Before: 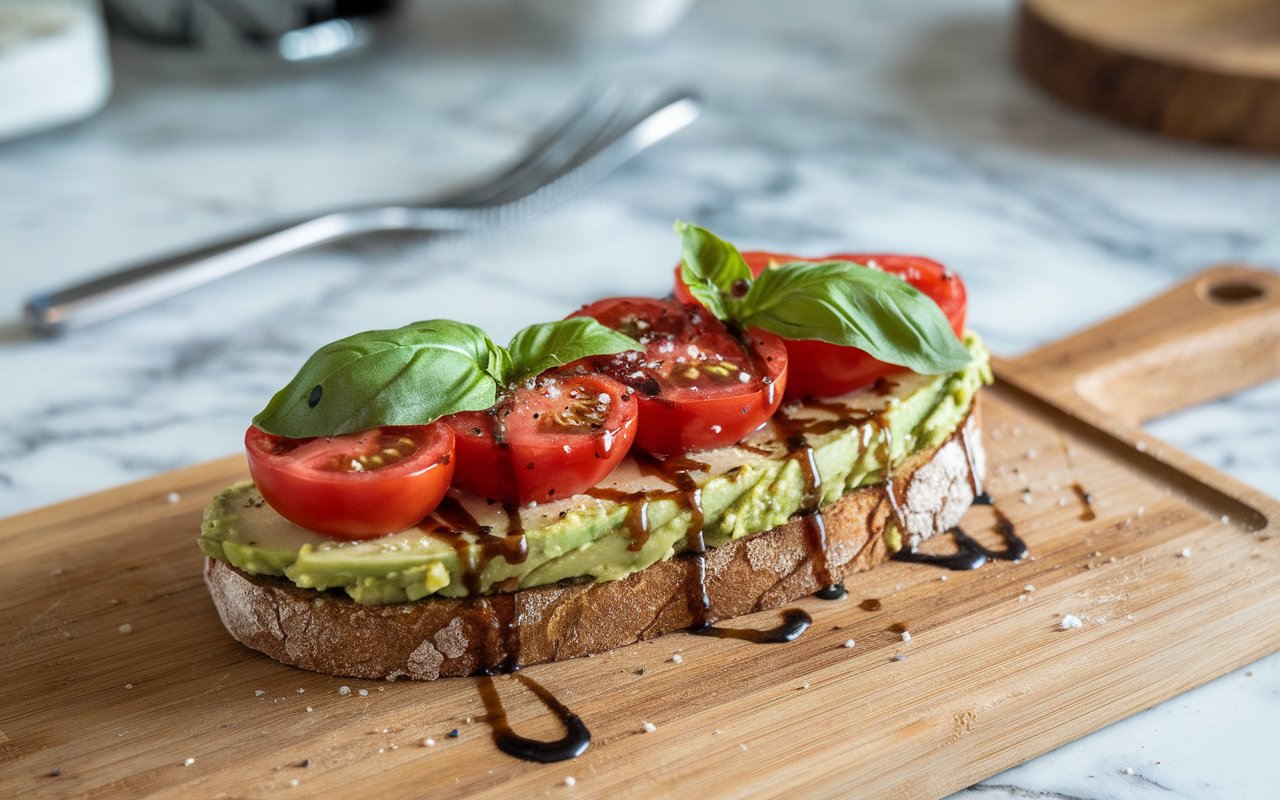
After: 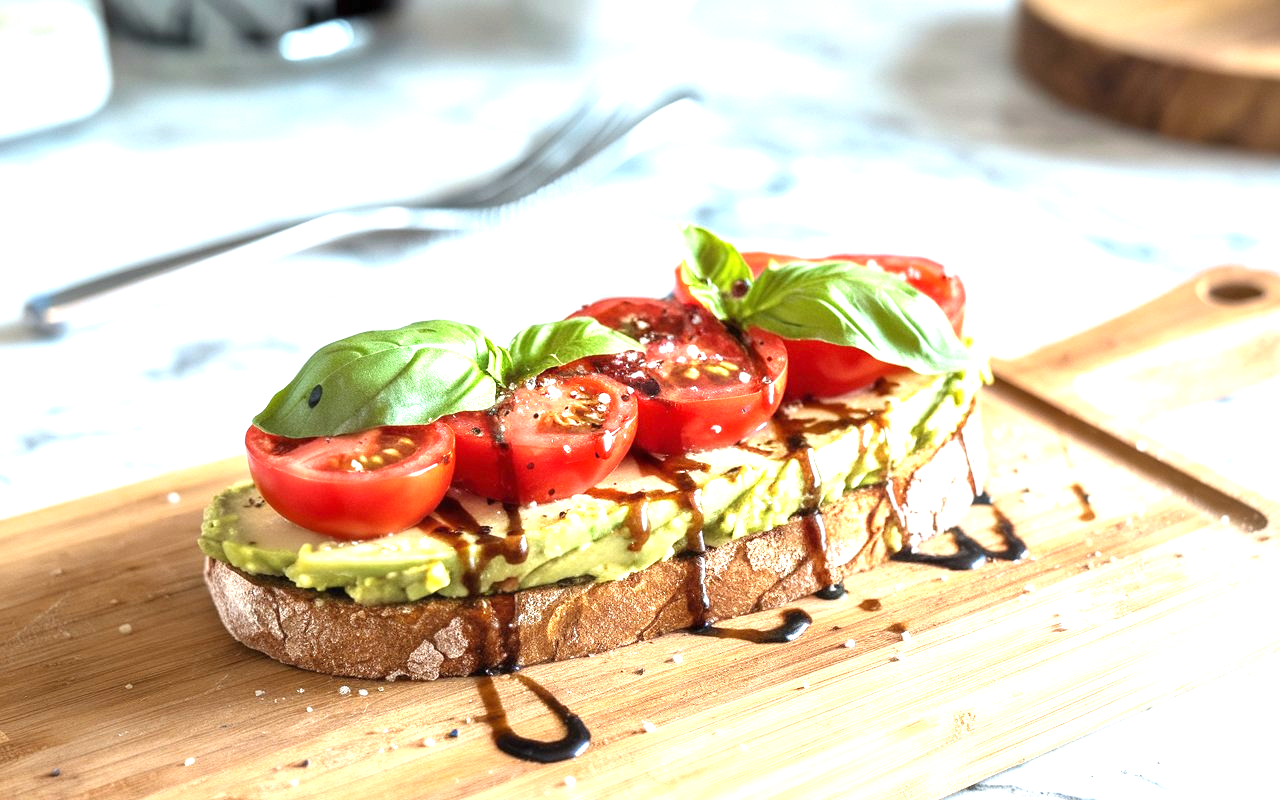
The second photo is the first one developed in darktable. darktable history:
exposure: black level correction 0, exposure 1.442 EV, compensate highlight preservation false
